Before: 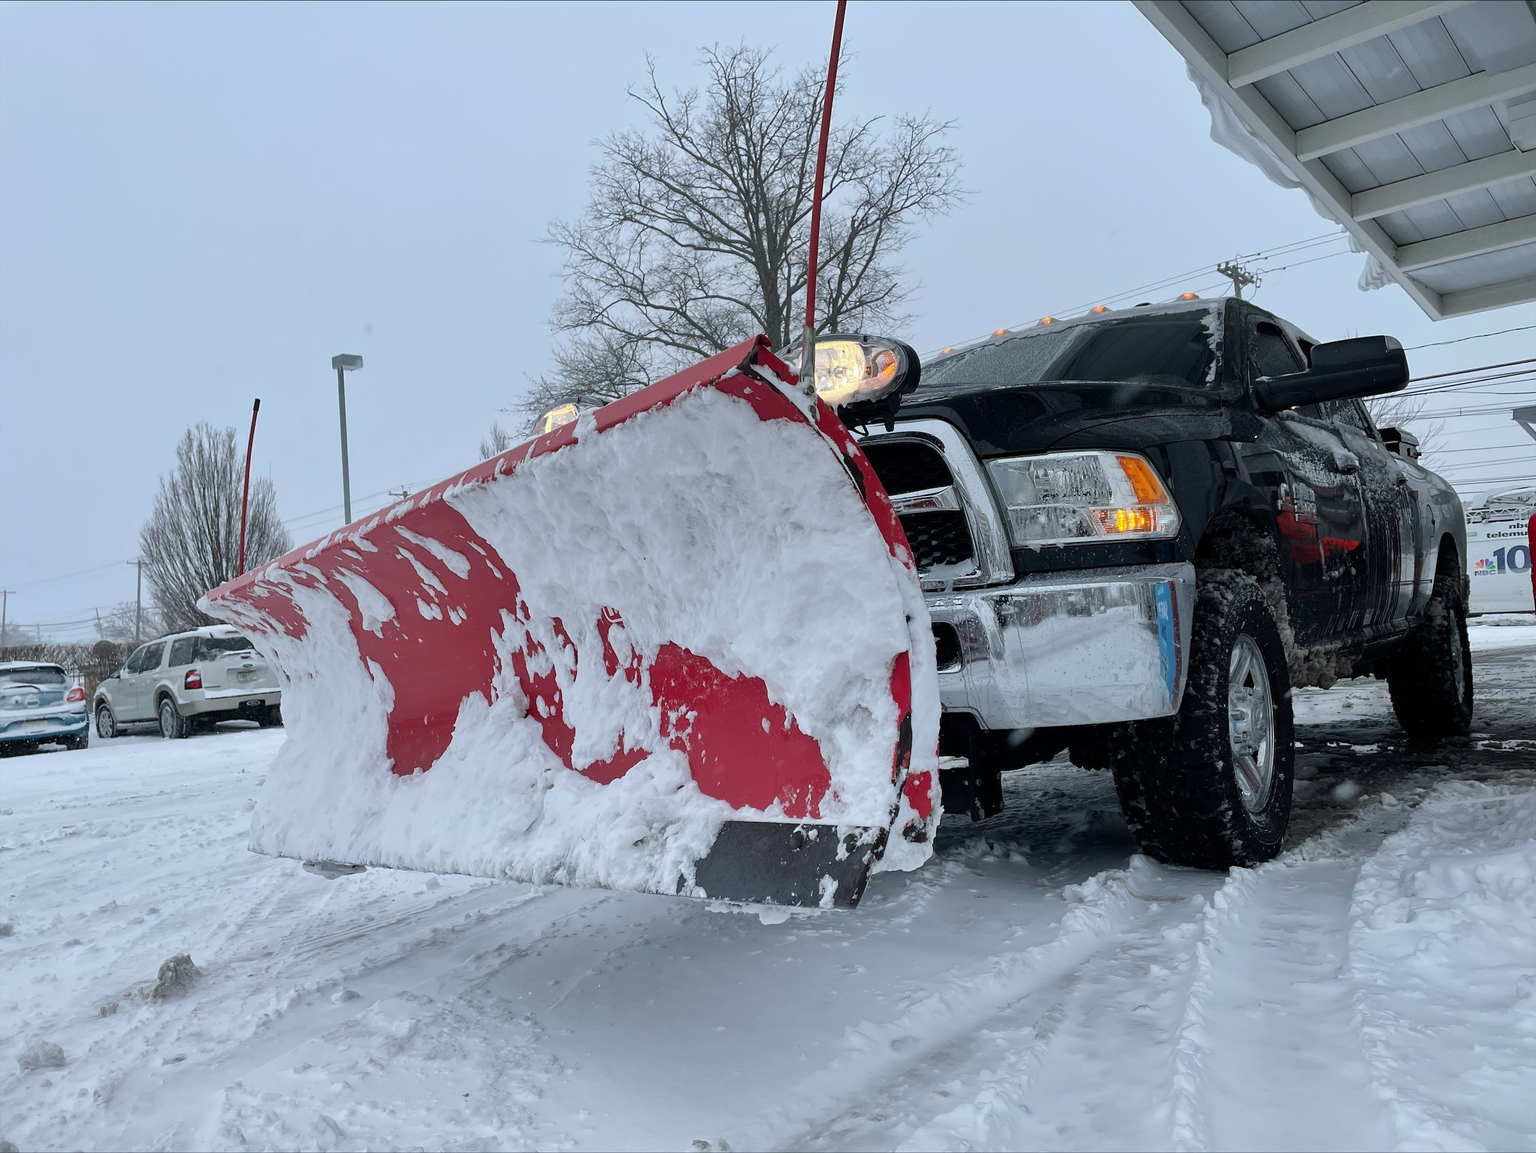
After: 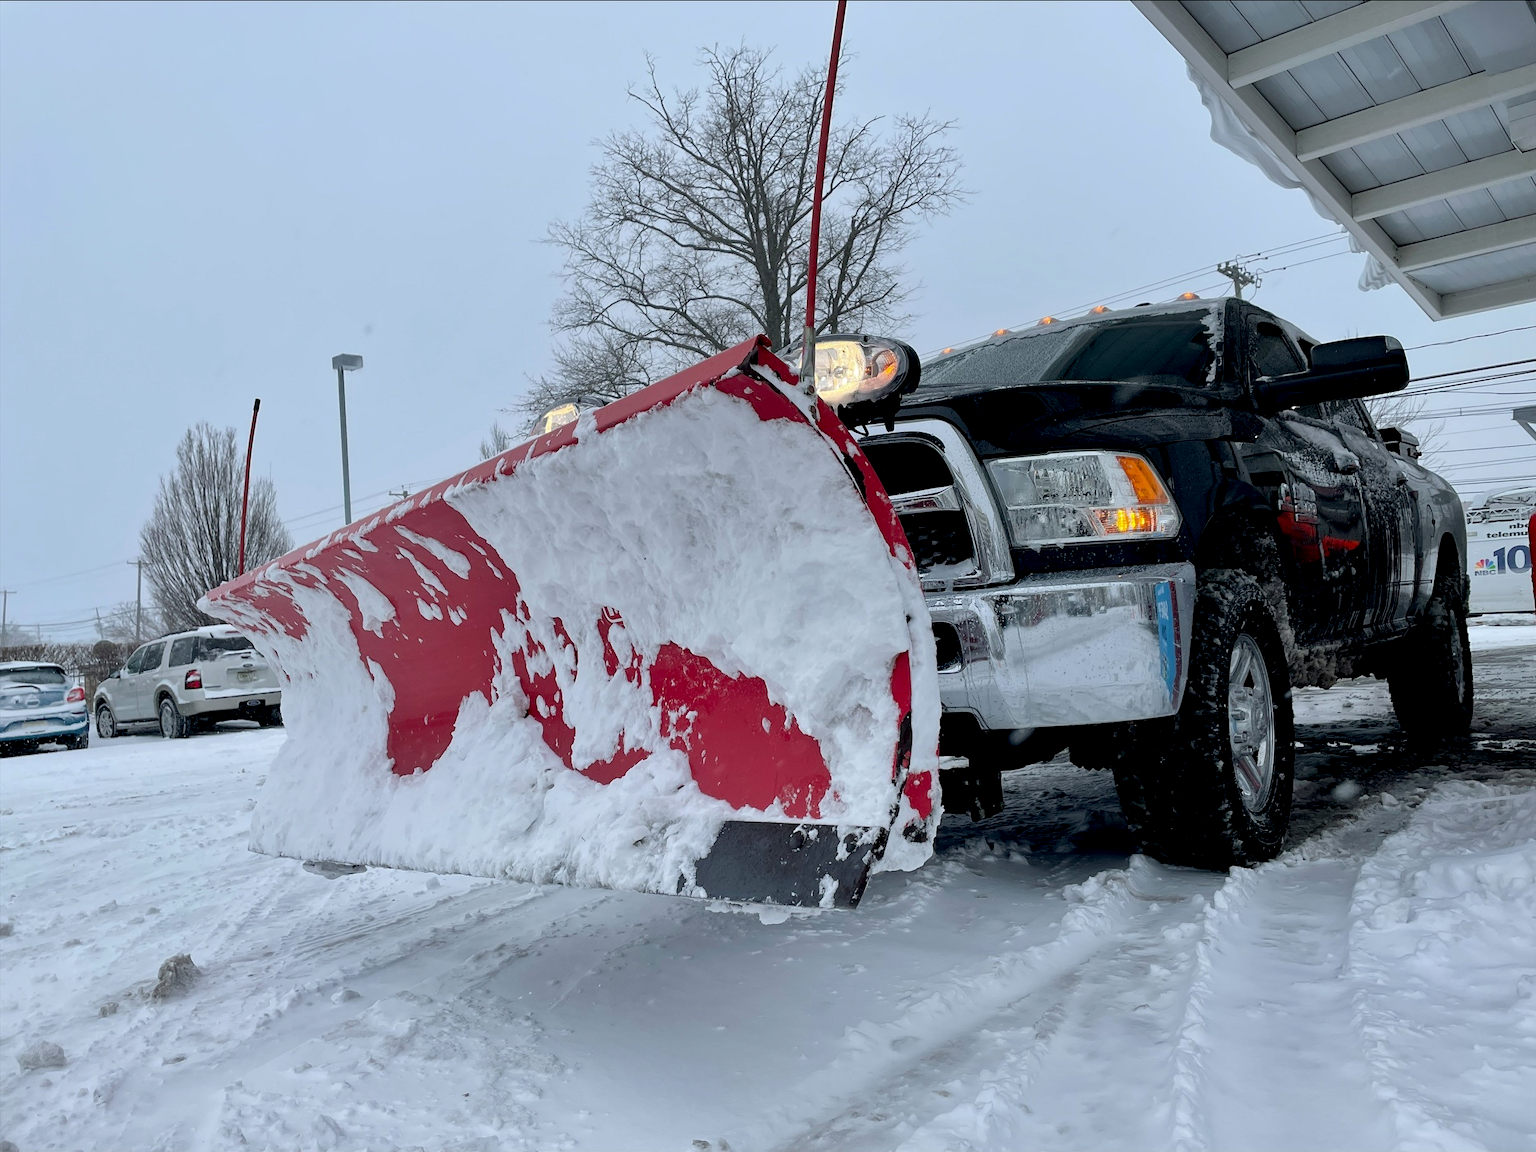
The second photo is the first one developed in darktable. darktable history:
exposure: black level correction 0.01, exposure 0.01 EV, compensate exposure bias true, compensate highlight preservation false
